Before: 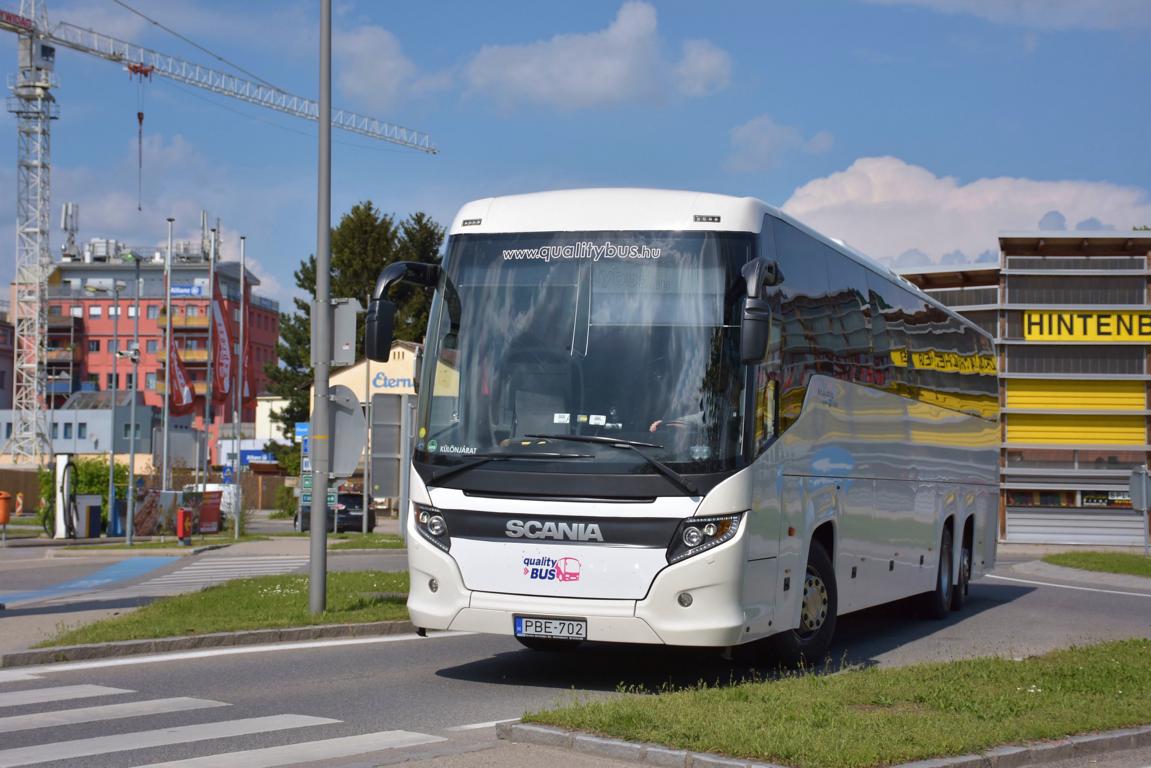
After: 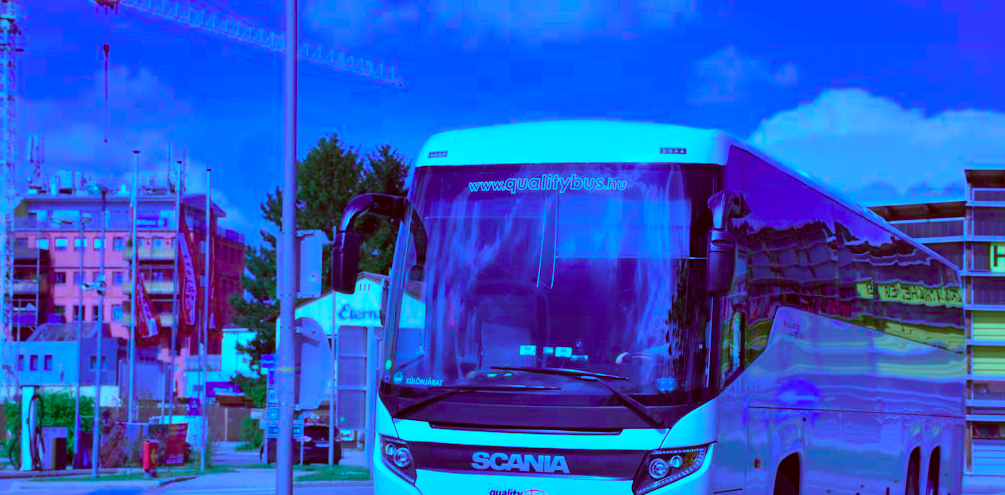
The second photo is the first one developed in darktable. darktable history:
crop: left 3.015%, top 8.969%, right 9.647%, bottom 26.457%
color calibration: output R [0.948, 0.091, -0.04, 0], output G [-0.3, 1.384, -0.085, 0], output B [-0.108, 0.061, 1.08, 0], illuminant as shot in camera, x 0.484, y 0.43, temperature 2405.29 K
color balance rgb: perceptual saturation grading › global saturation 20%, perceptual saturation grading › highlights -25%, perceptual saturation grading › shadows 25%
color correction: highlights a* -14.62, highlights b* -16.22, shadows a* 10.12, shadows b* 29.4
